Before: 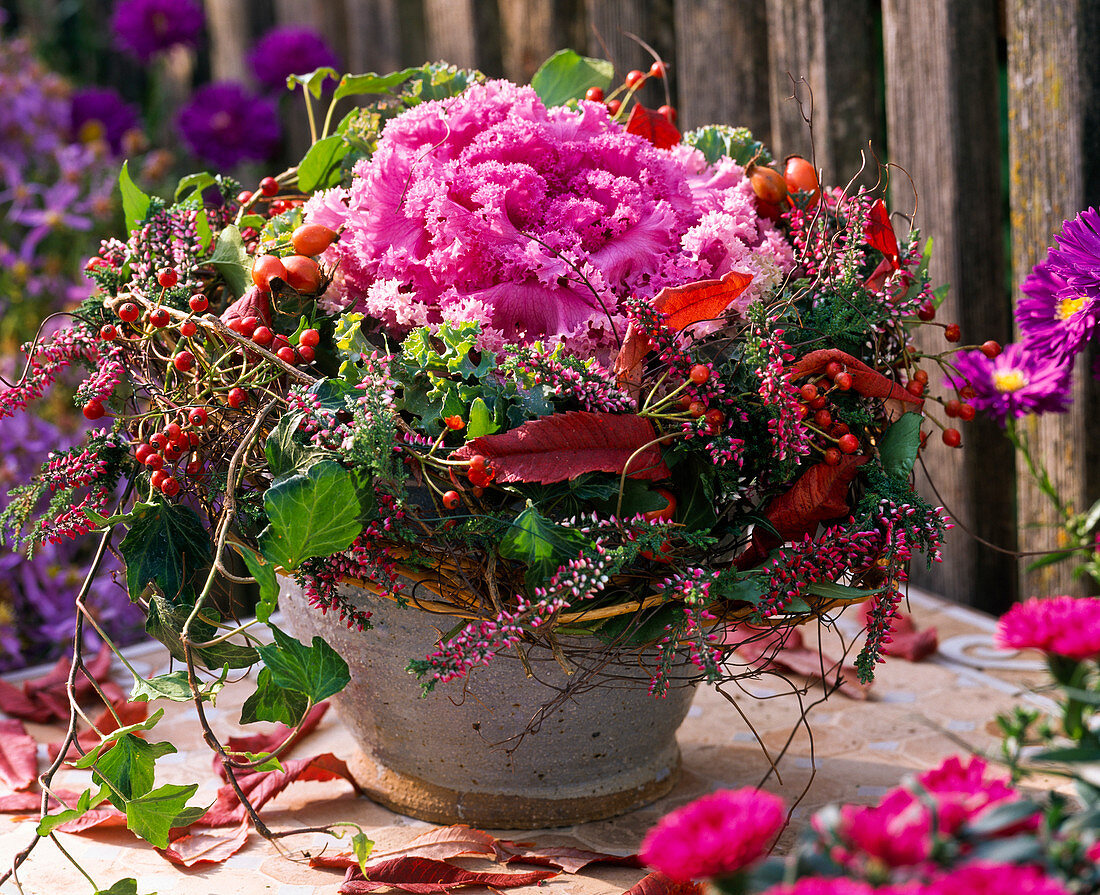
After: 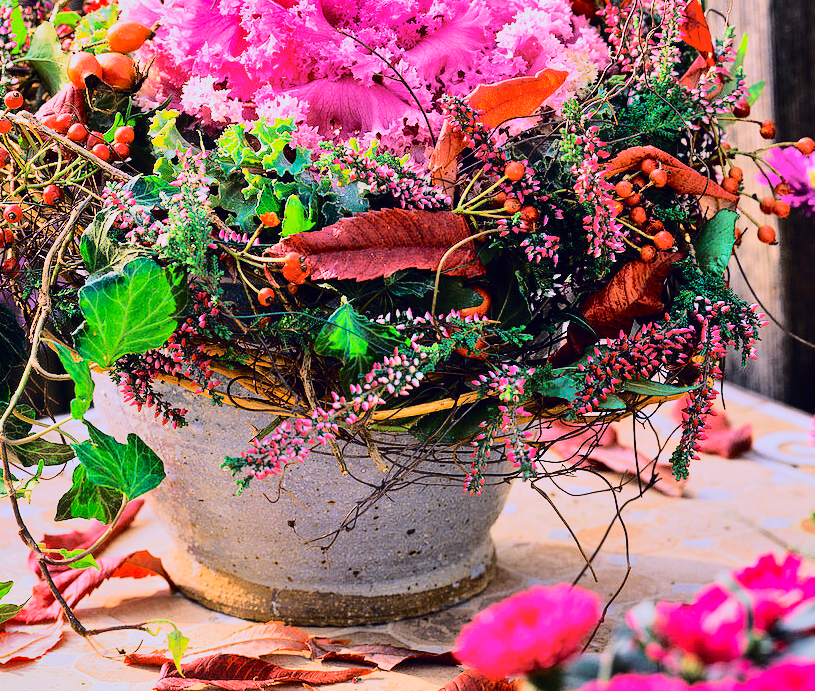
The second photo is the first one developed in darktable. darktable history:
crop: left 16.827%, top 22.746%, right 9.054%
shadows and highlights: shadows 73.73, highlights -60.88, soften with gaussian
tone curve: curves: ch0 [(0.003, 0.003) (0.104, 0.069) (0.236, 0.218) (0.401, 0.443) (0.495, 0.55) (0.625, 0.67) (0.819, 0.841) (0.96, 0.899)]; ch1 [(0, 0) (0.161, 0.092) (0.37, 0.302) (0.424, 0.402) (0.45, 0.466) (0.495, 0.506) (0.573, 0.571) (0.638, 0.641) (0.751, 0.741) (1, 1)]; ch2 [(0, 0) (0.352, 0.403) (0.466, 0.443) (0.524, 0.501) (0.56, 0.556) (1, 1)], color space Lab, independent channels, preserve colors none
tone equalizer: -7 EV 0.163 EV, -6 EV 0.614 EV, -5 EV 1.17 EV, -4 EV 1.36 EV, -3 EV 1.15 EV, -2 EV 0.6 EV, -1 EV 0.155 EV, edges refinement/feathering 500, mask exposure compensation -1.57 EV, preserve details no
